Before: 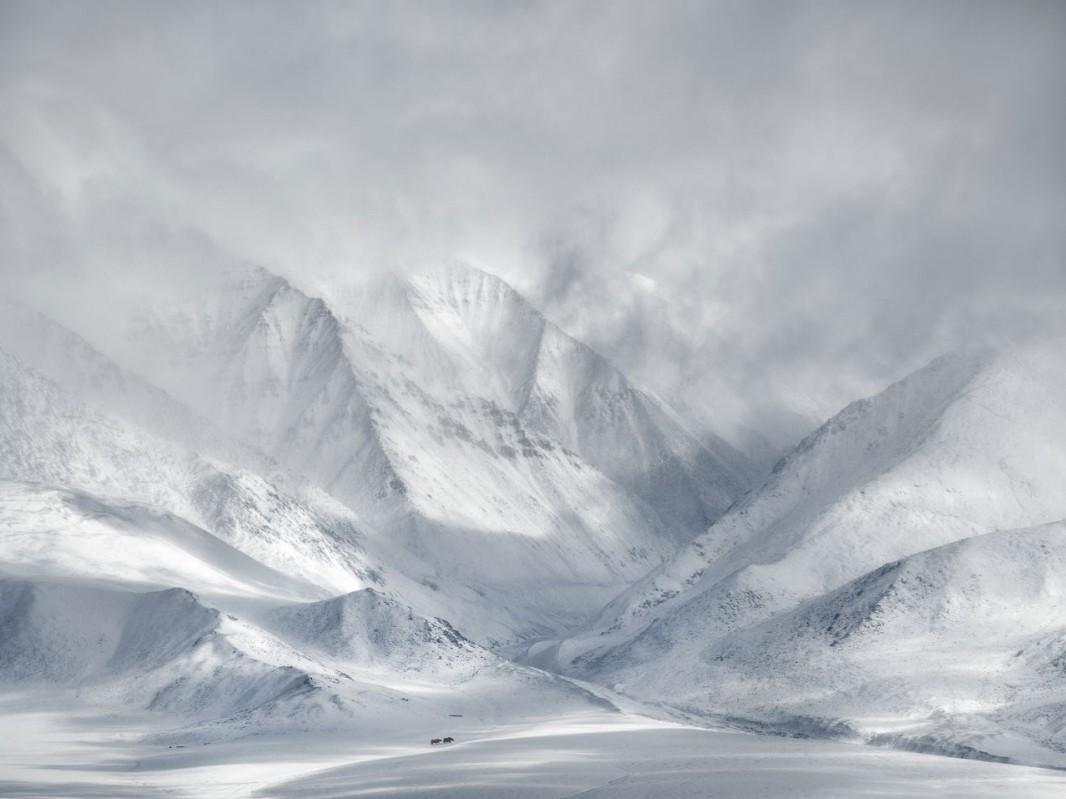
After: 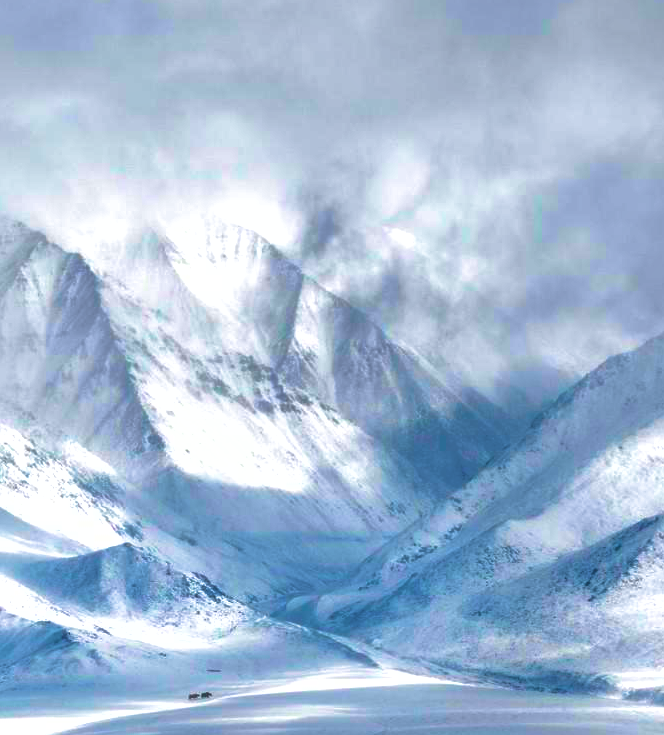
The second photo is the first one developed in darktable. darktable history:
exposure: black level correction -0.002, exposure 0.529 EV, compensate highlight preservation false
shadows and highlights: on, module defaults
base curve: curves: ch0 [(0, 0.02) (0.083, 0.036) (1, 1)], preserve colors none
crop and rotate: left 22.753%, top 5.646%, right 14.937%, bottom 2.334%
contrast brightness saturation: saturation 0.506
tone equalizer: on, module defaults
velvia: strength 74.5%
